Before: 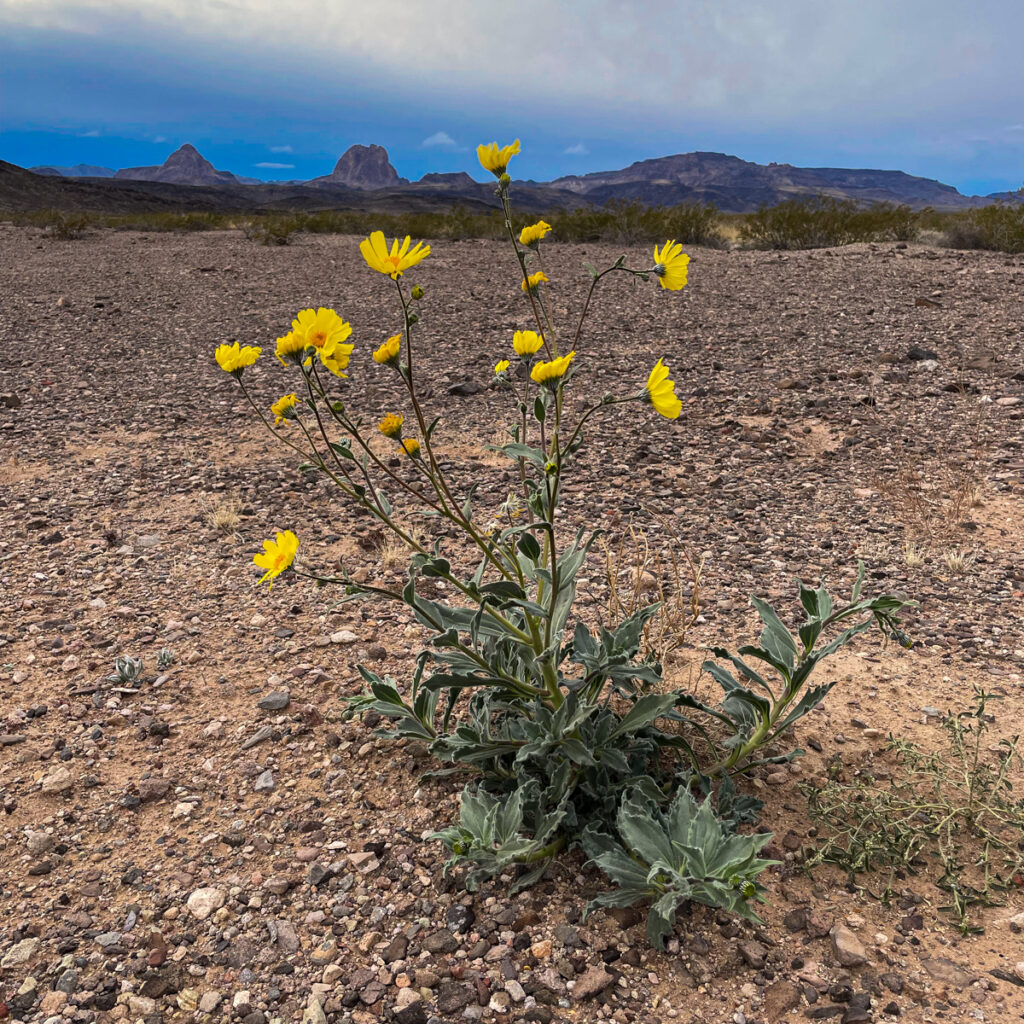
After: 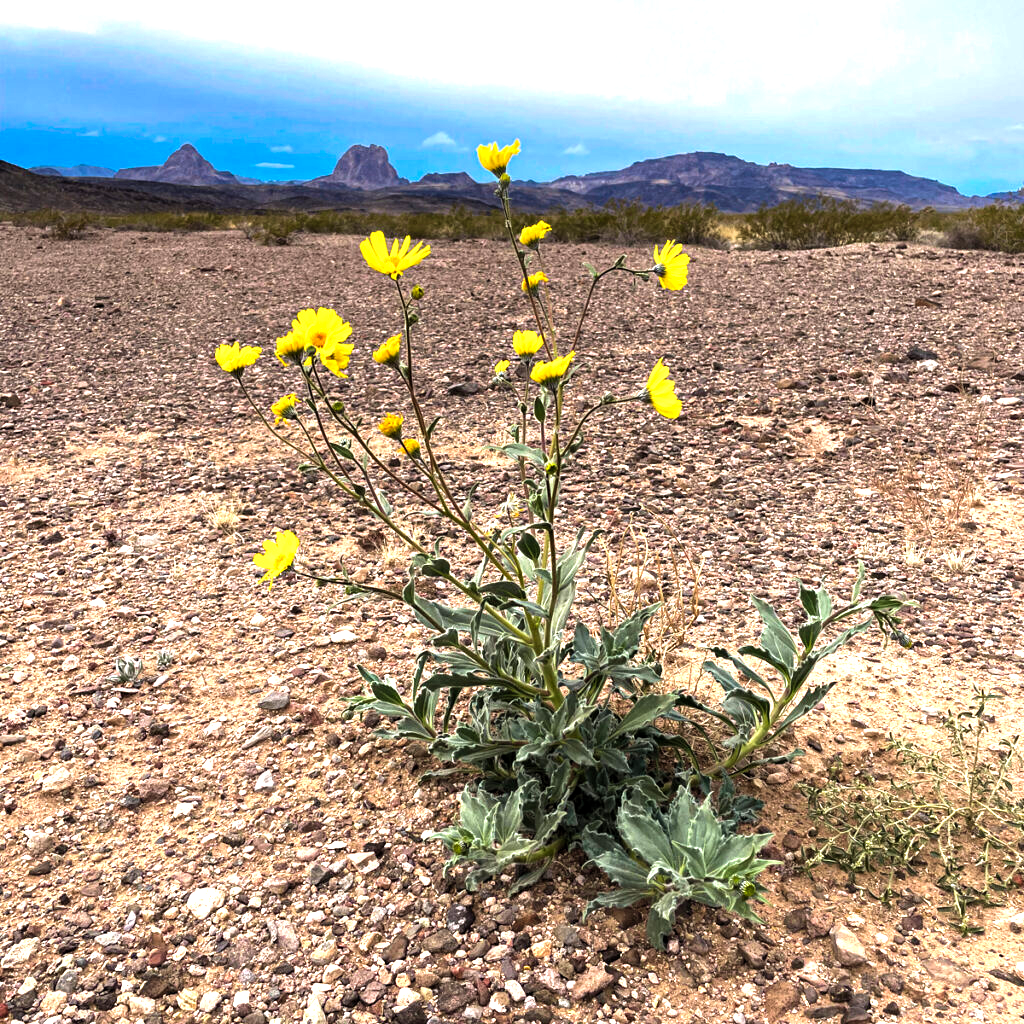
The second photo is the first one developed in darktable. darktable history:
velvia: on, module defaults
levels: levels [0.012, 0.367, 0.697]
